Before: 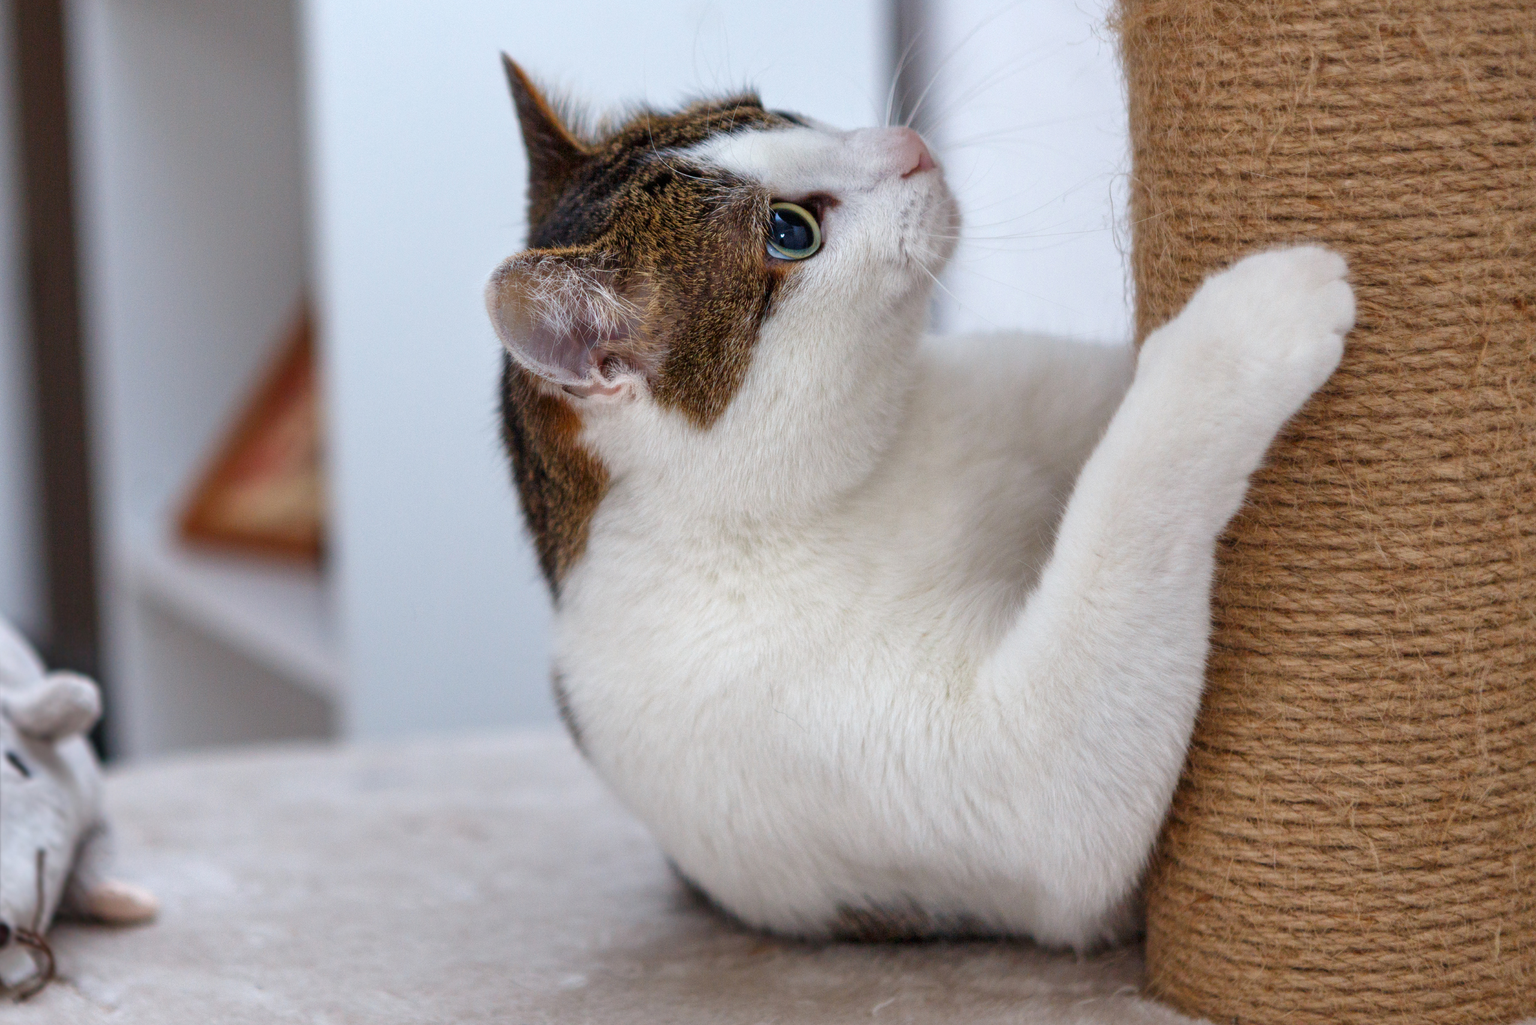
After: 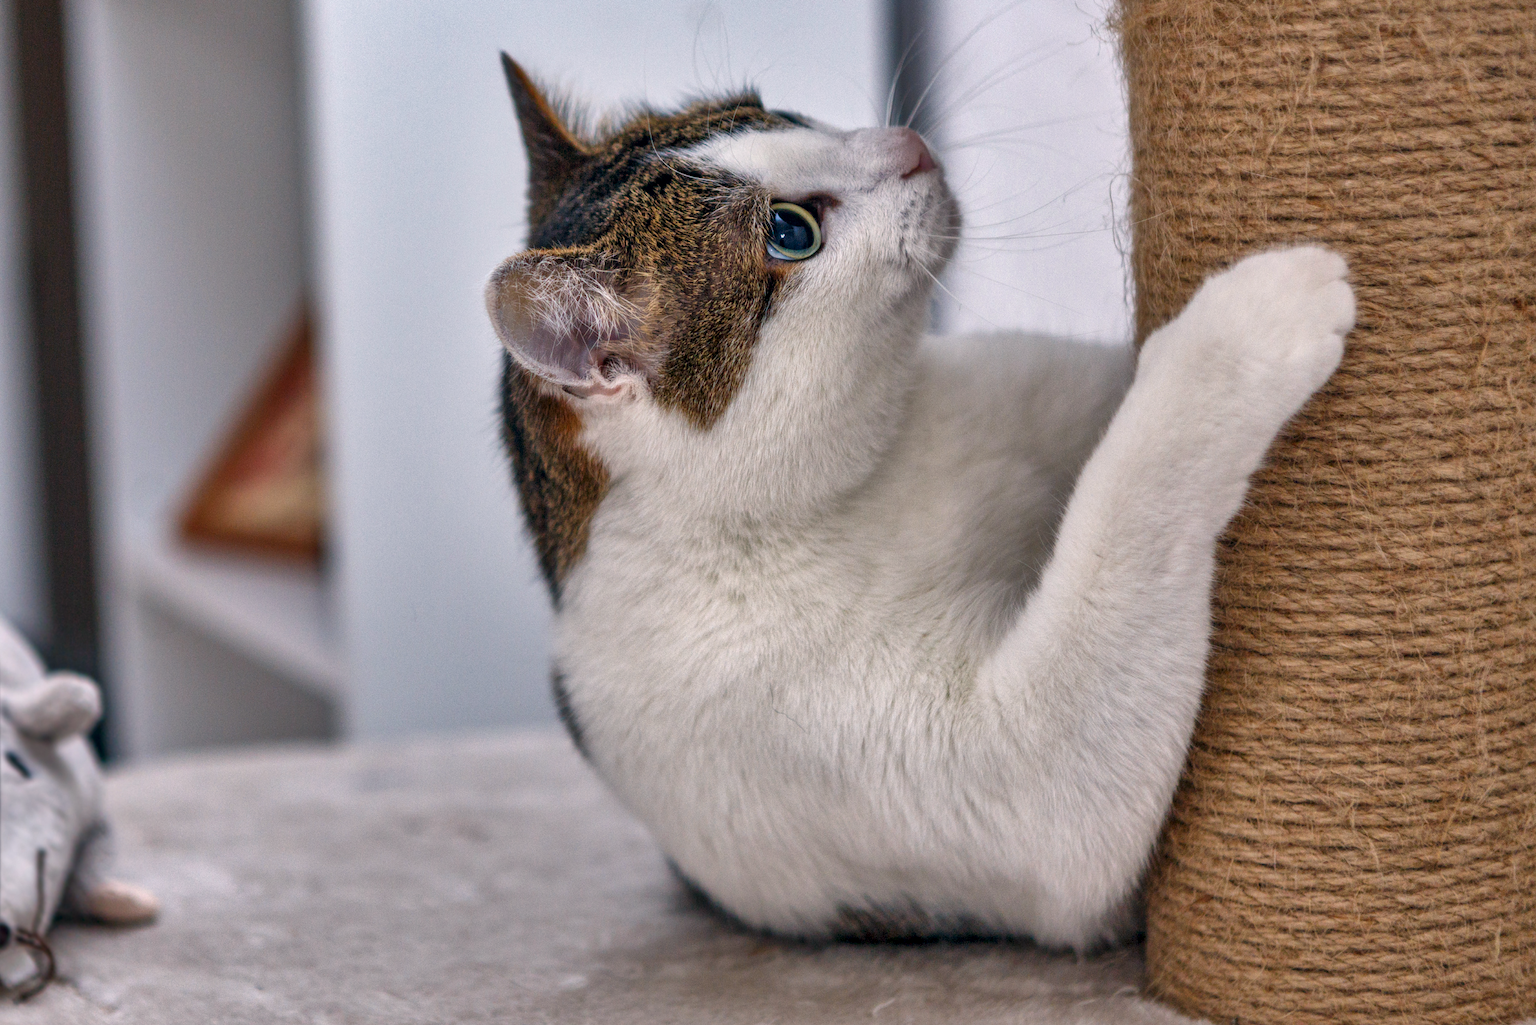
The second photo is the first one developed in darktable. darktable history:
color correction: highlights a* 5.38, highlights b* 5.3, shadows a* -4.26, shadows b* -5.11
shadows and highlights: shadows 60, highlights -60.23, soften with gaussian
local contrast: on, module defaults
